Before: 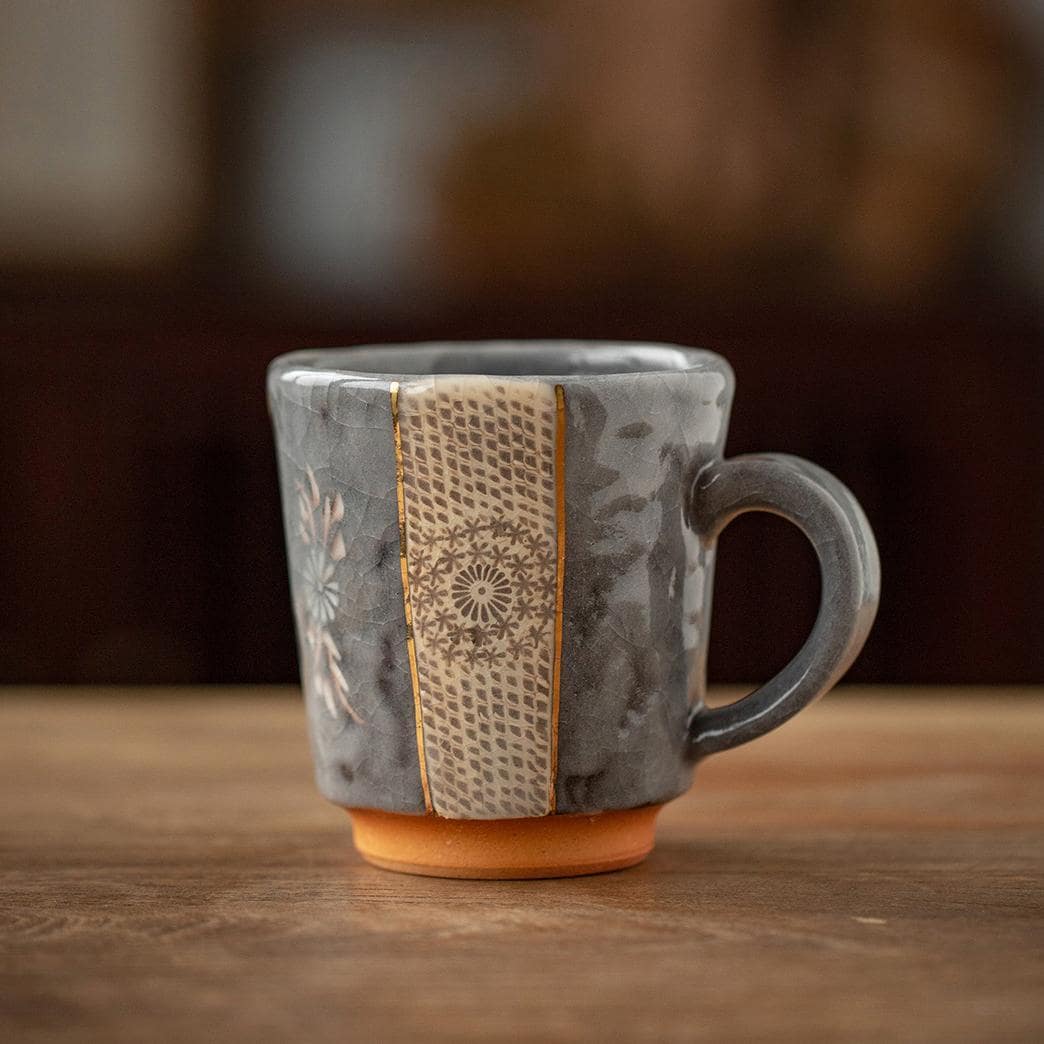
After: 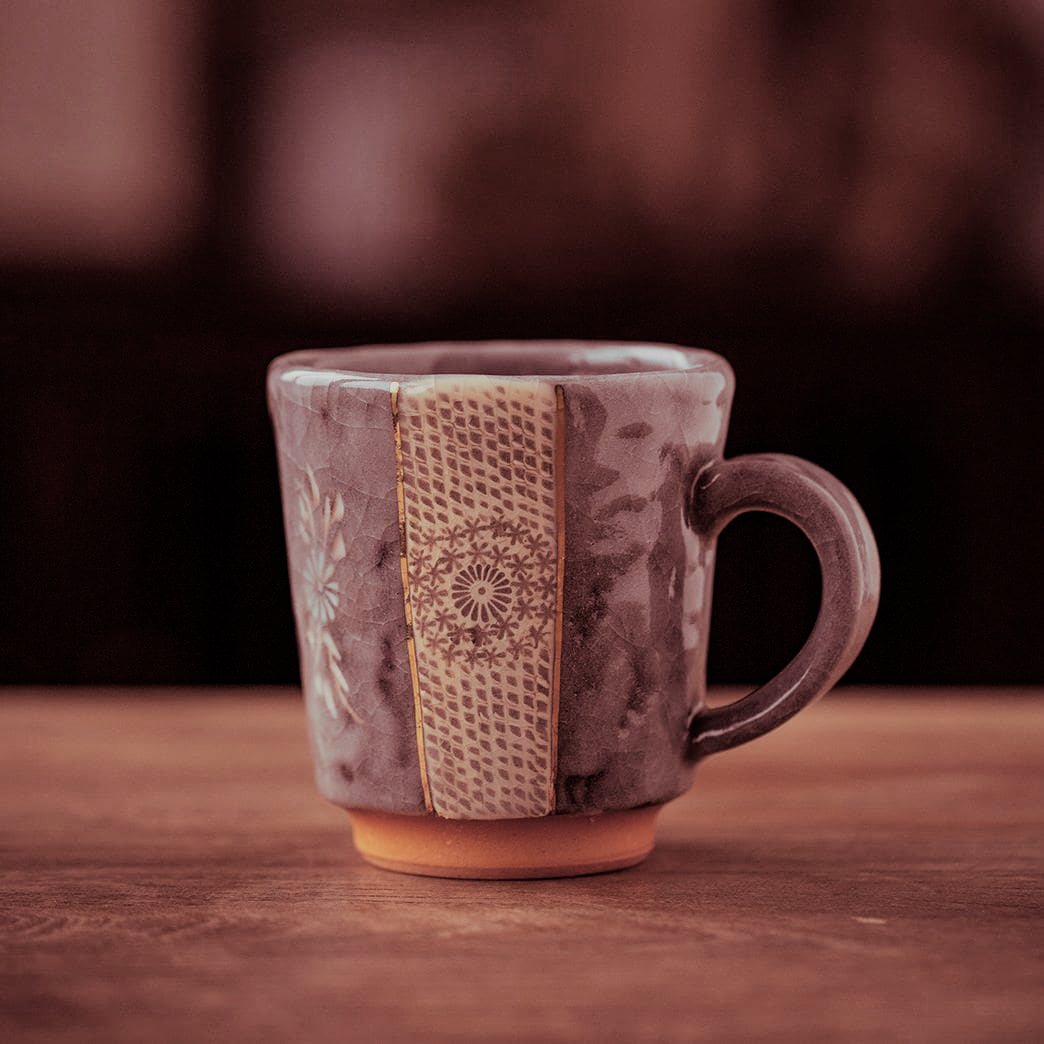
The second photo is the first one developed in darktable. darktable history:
split-toning: compress 20%
filmic rgb: black relative exposure -7.65 EV, white relative exposure 4.56 EV, hardness 3.61
